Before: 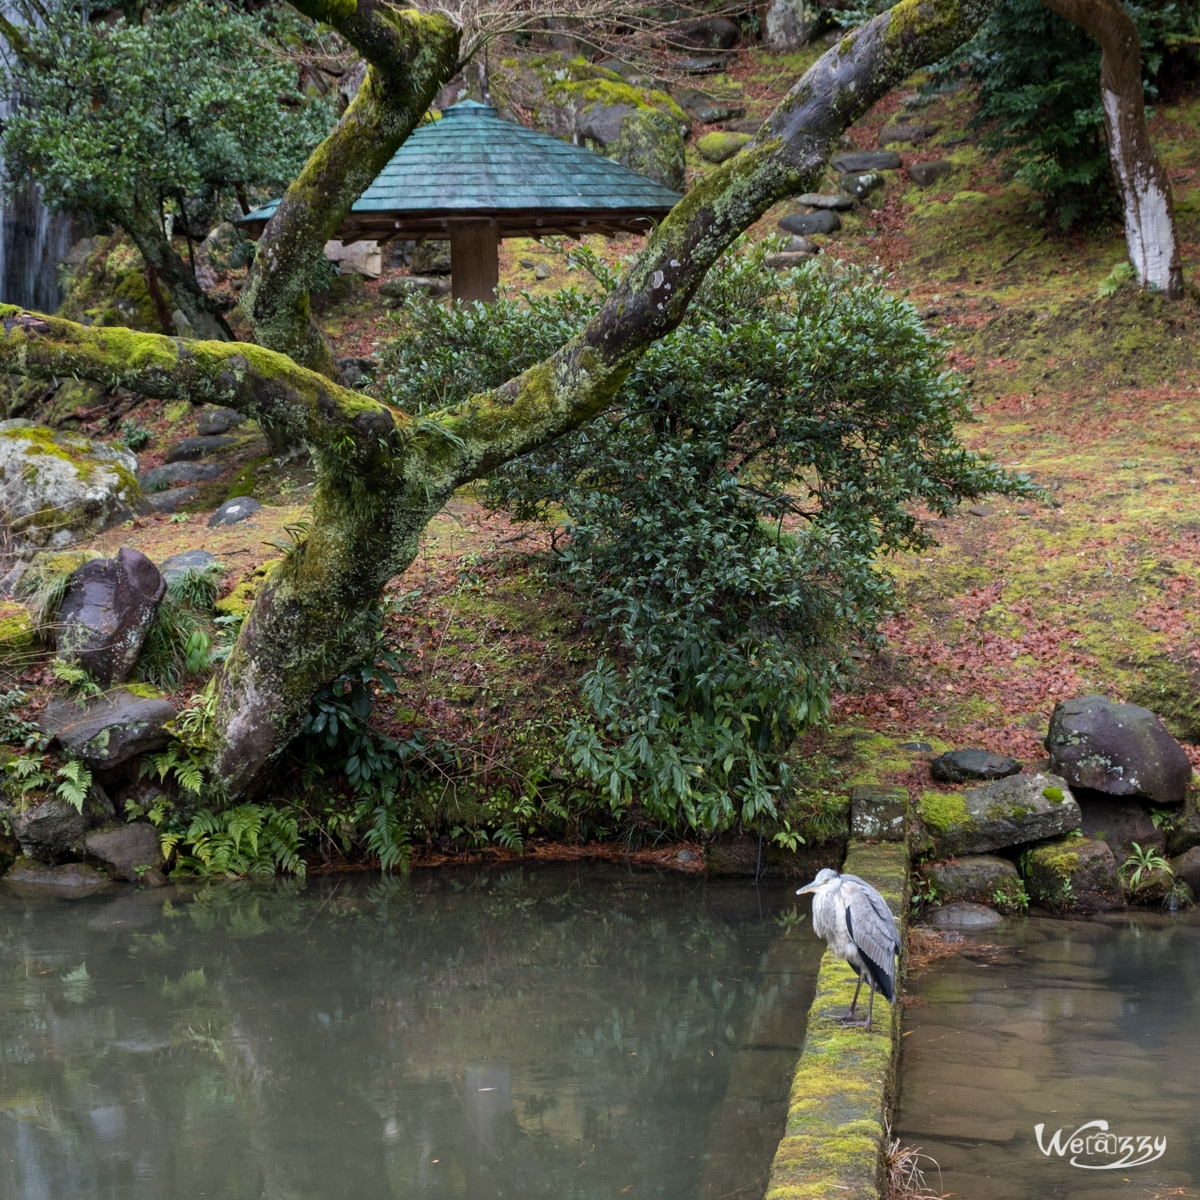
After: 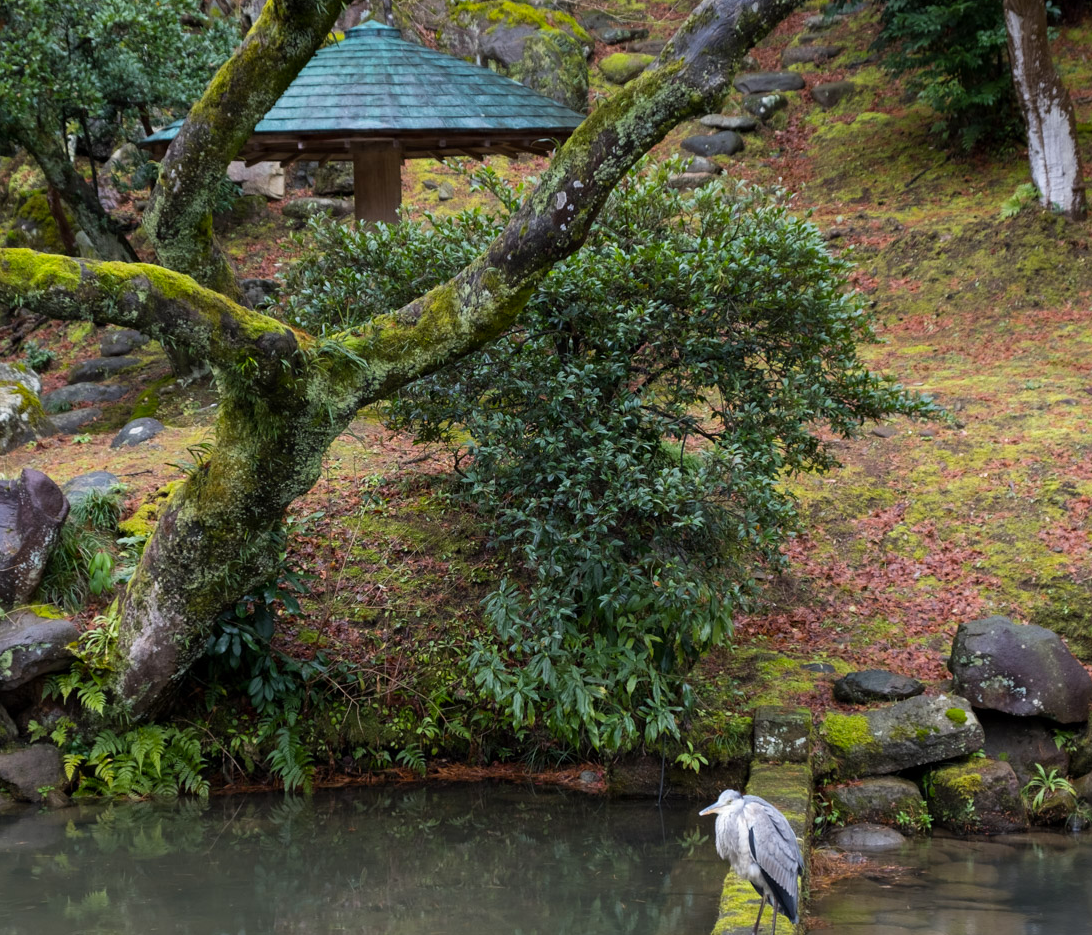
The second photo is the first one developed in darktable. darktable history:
crop: left 8.155%, top 6.611%, bottom 15.385%
color balance: output saturation 110%
